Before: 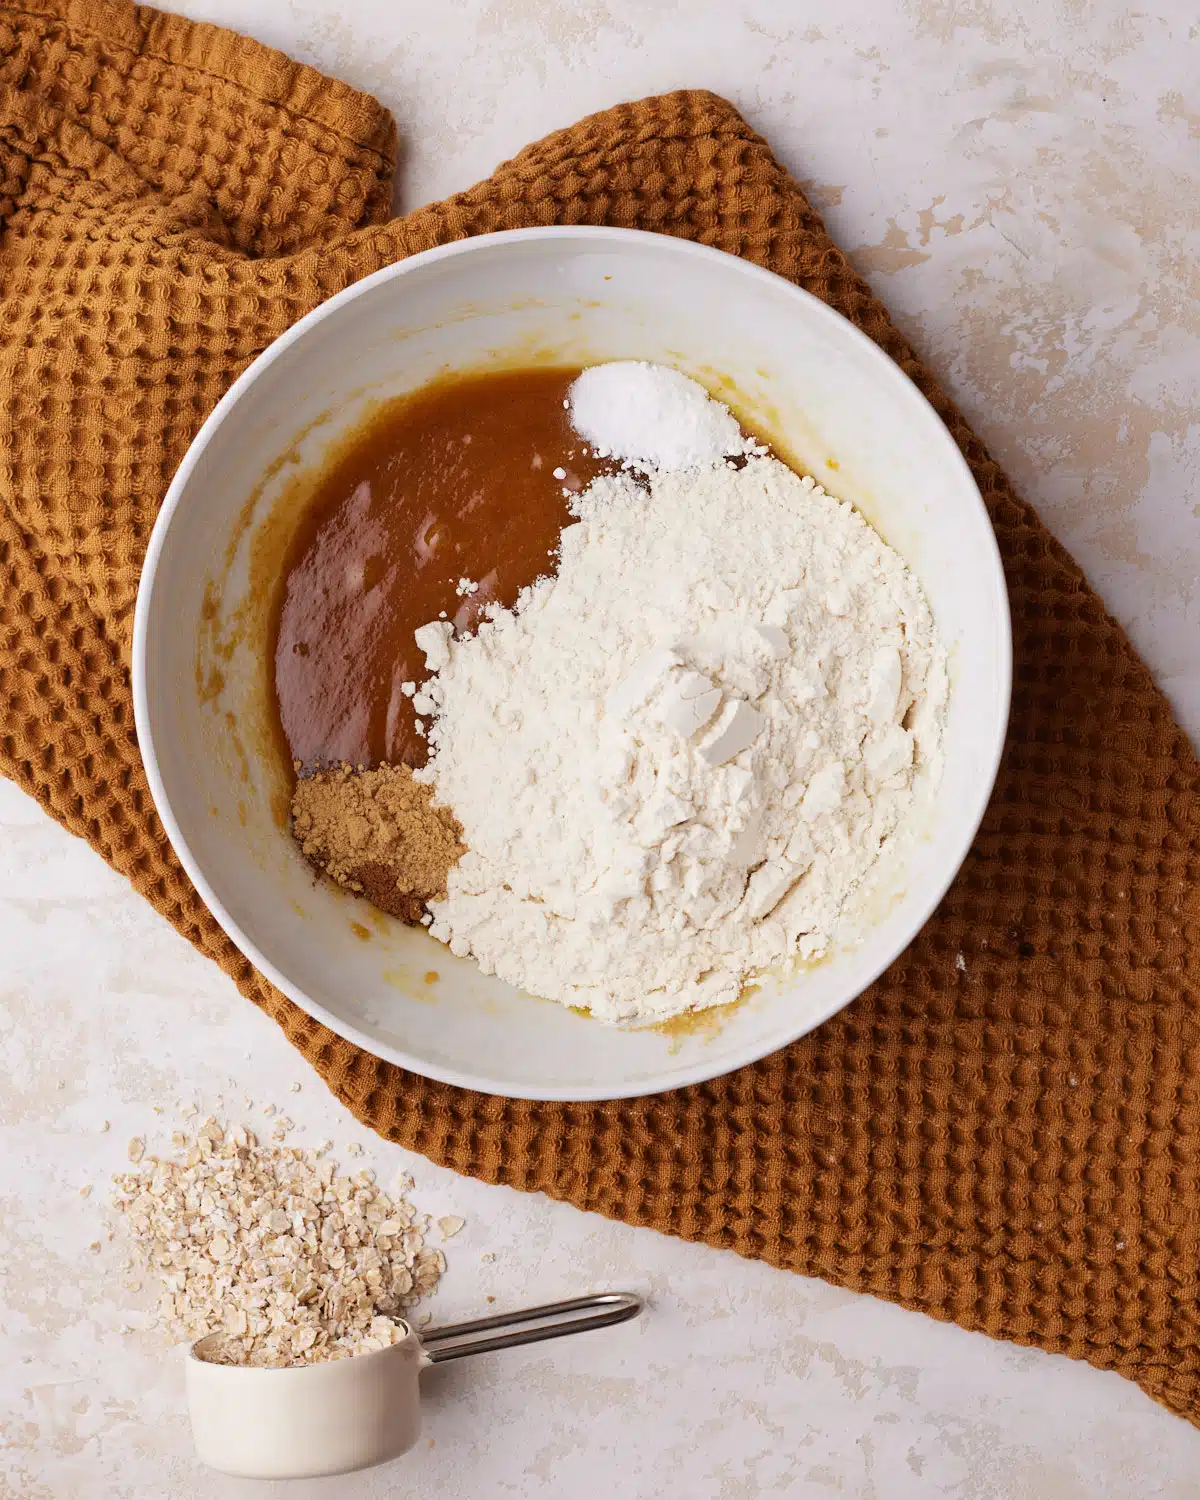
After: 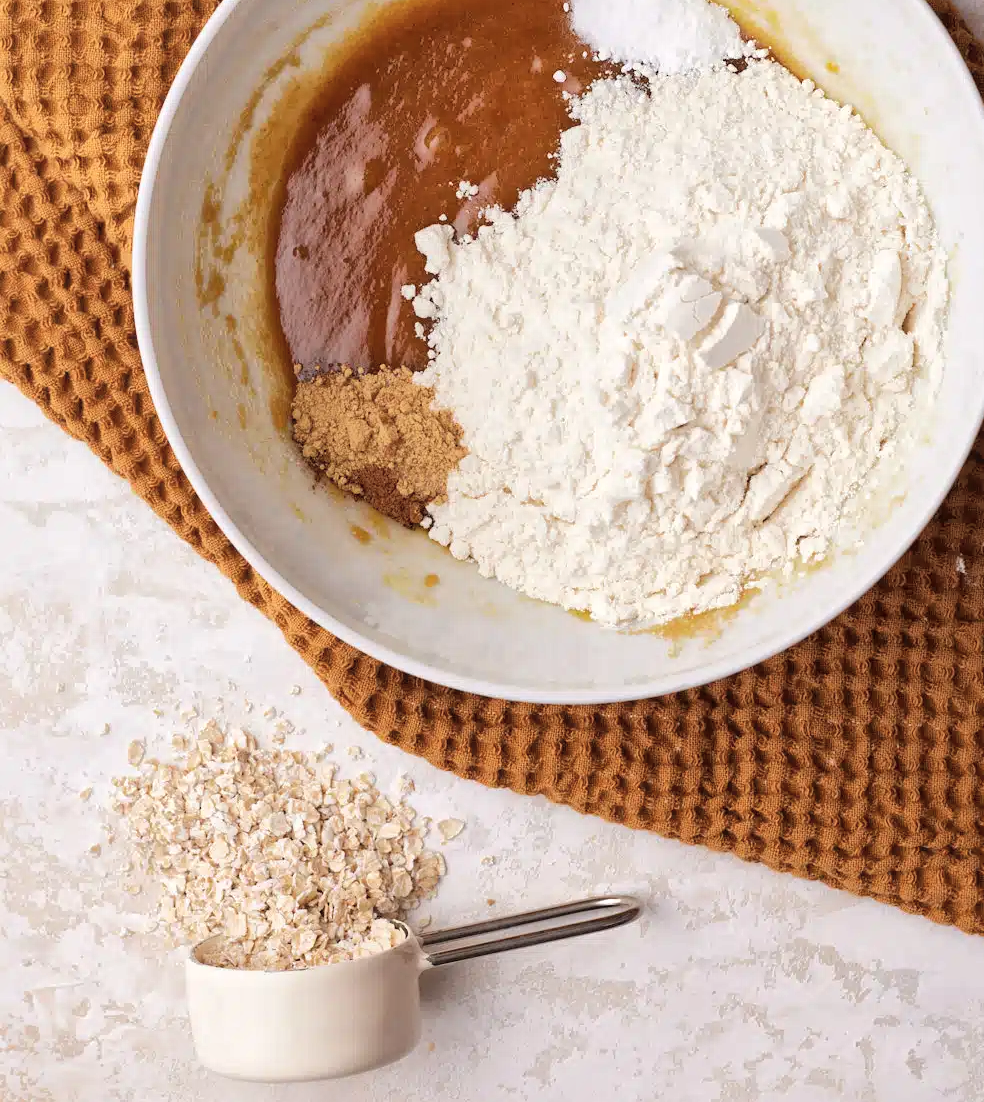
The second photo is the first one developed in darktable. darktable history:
crop: top 26.531%, right 17.959%
global tonemap: drago (1, 100), detail 1
